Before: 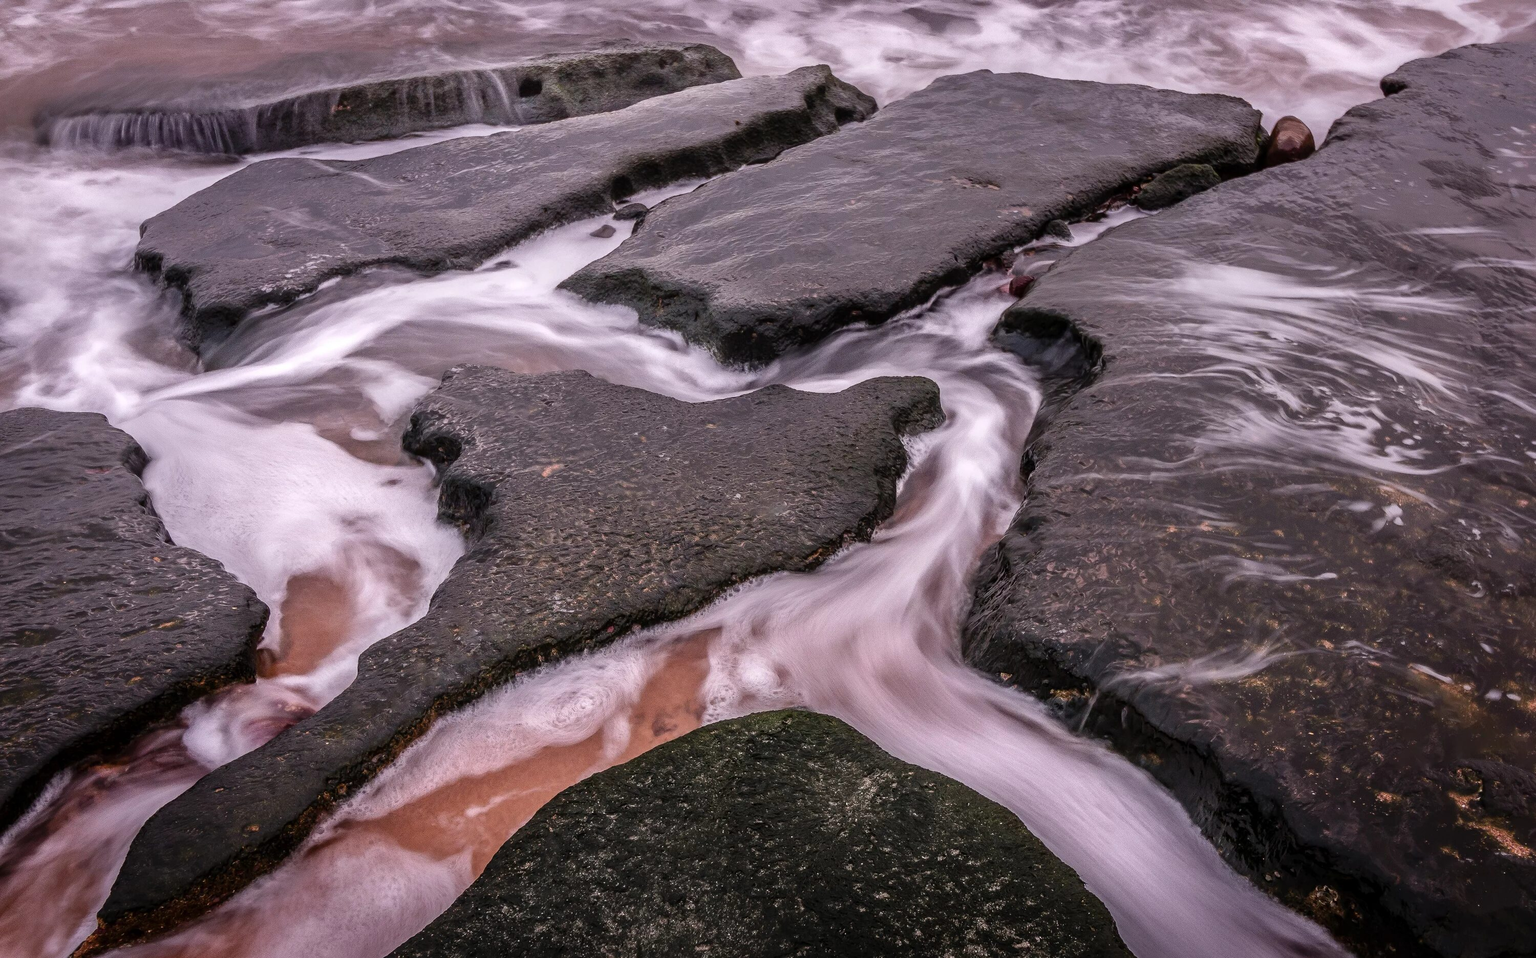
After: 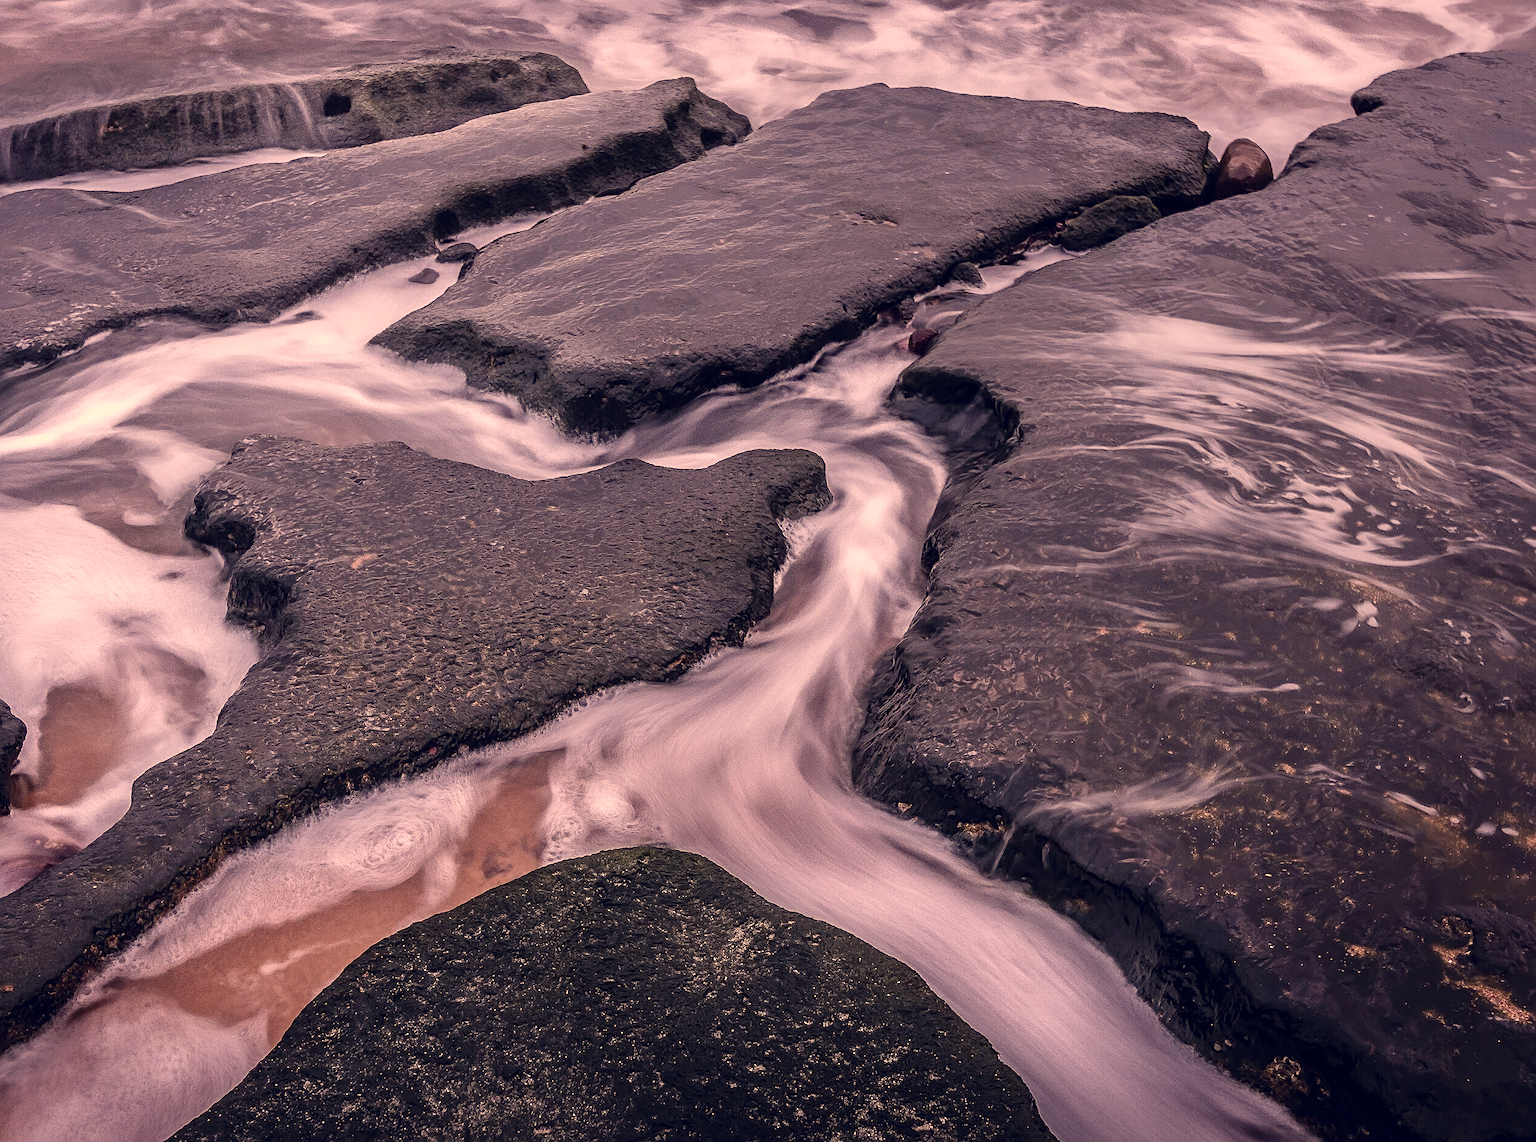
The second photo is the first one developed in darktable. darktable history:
sharpen: on, module defaults
crop: left 16.145%
color correction: highlights a* 19.59, highlights b* 27.49, shadows a* 3.46, shadows b* -17.28, saturation 0.73
